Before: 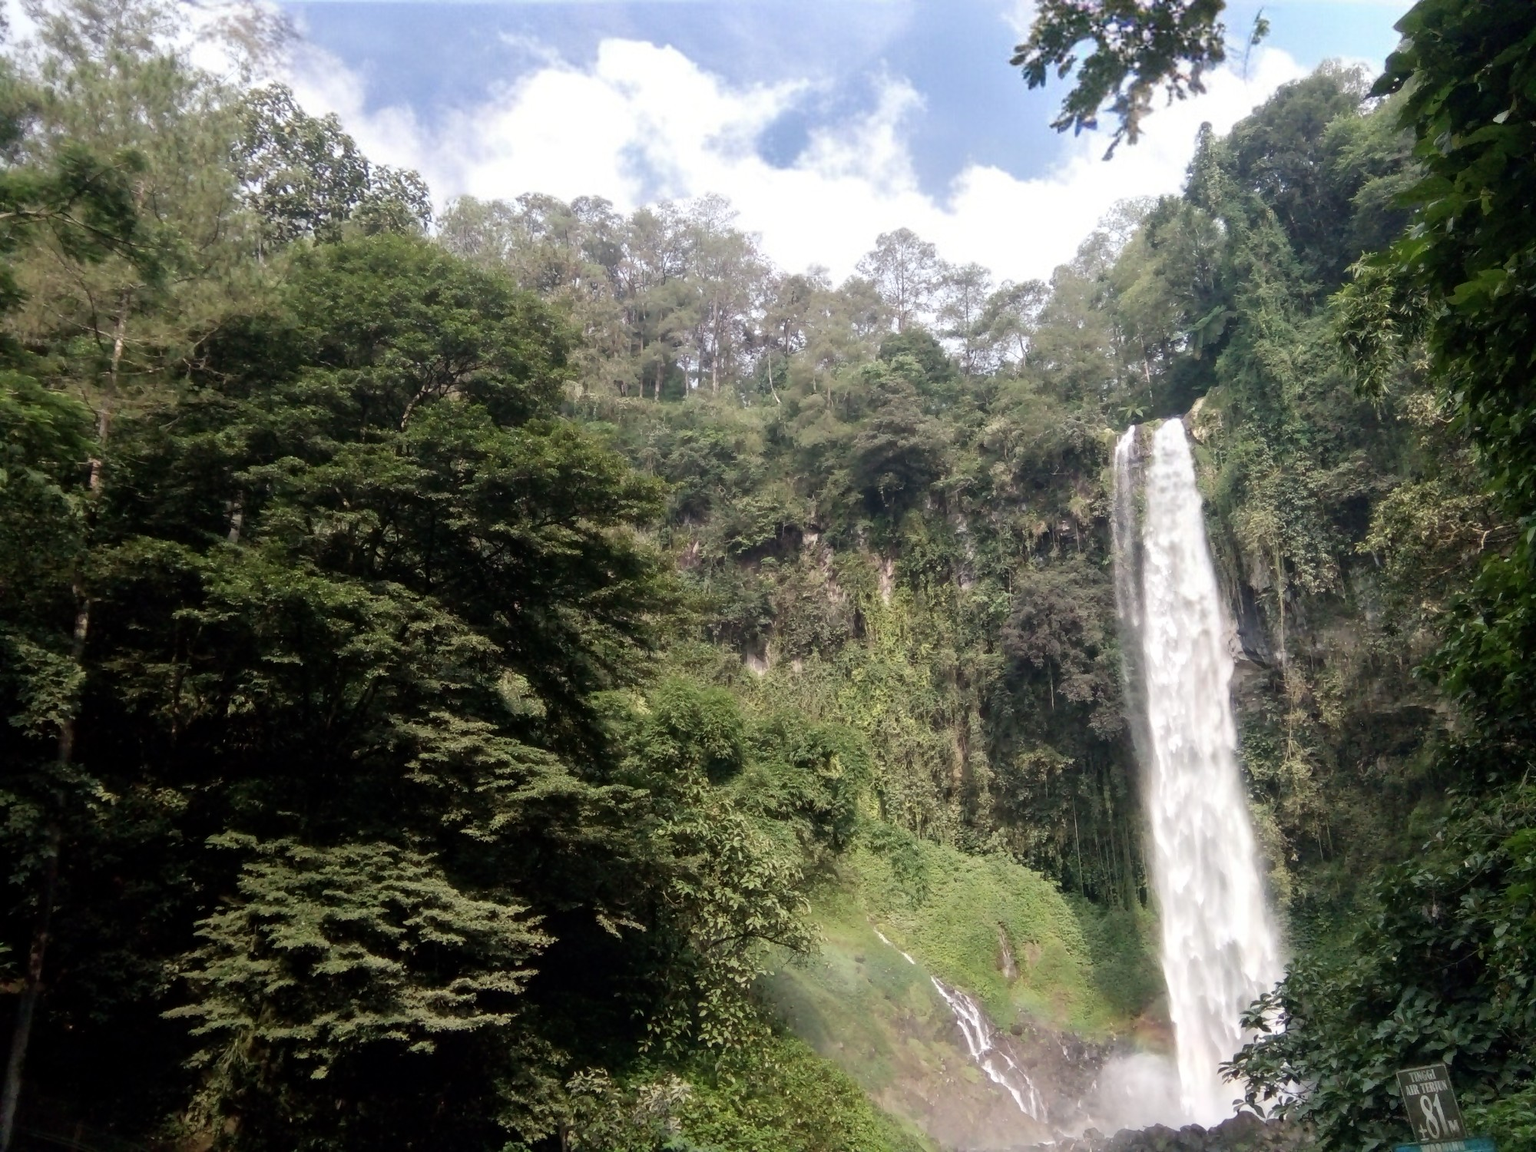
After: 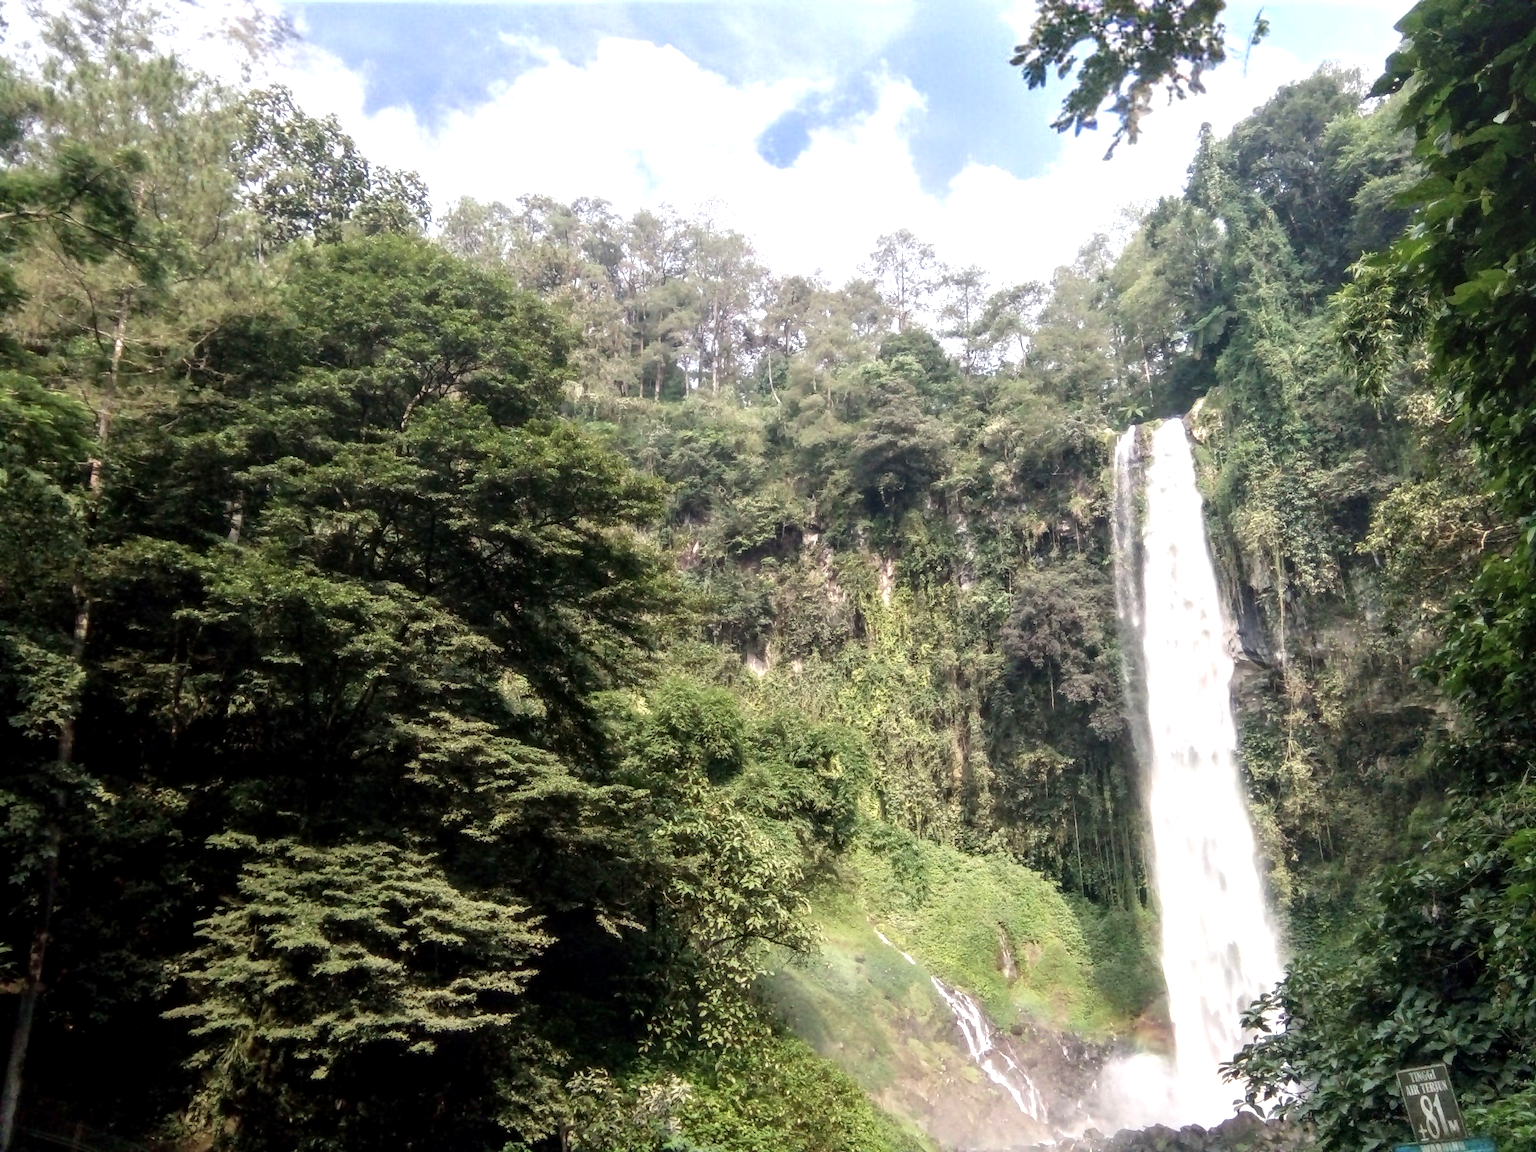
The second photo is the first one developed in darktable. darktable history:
local contrast: on, module defaults
exposure: exposure 0.6 EV, compensate highlight preservation false
